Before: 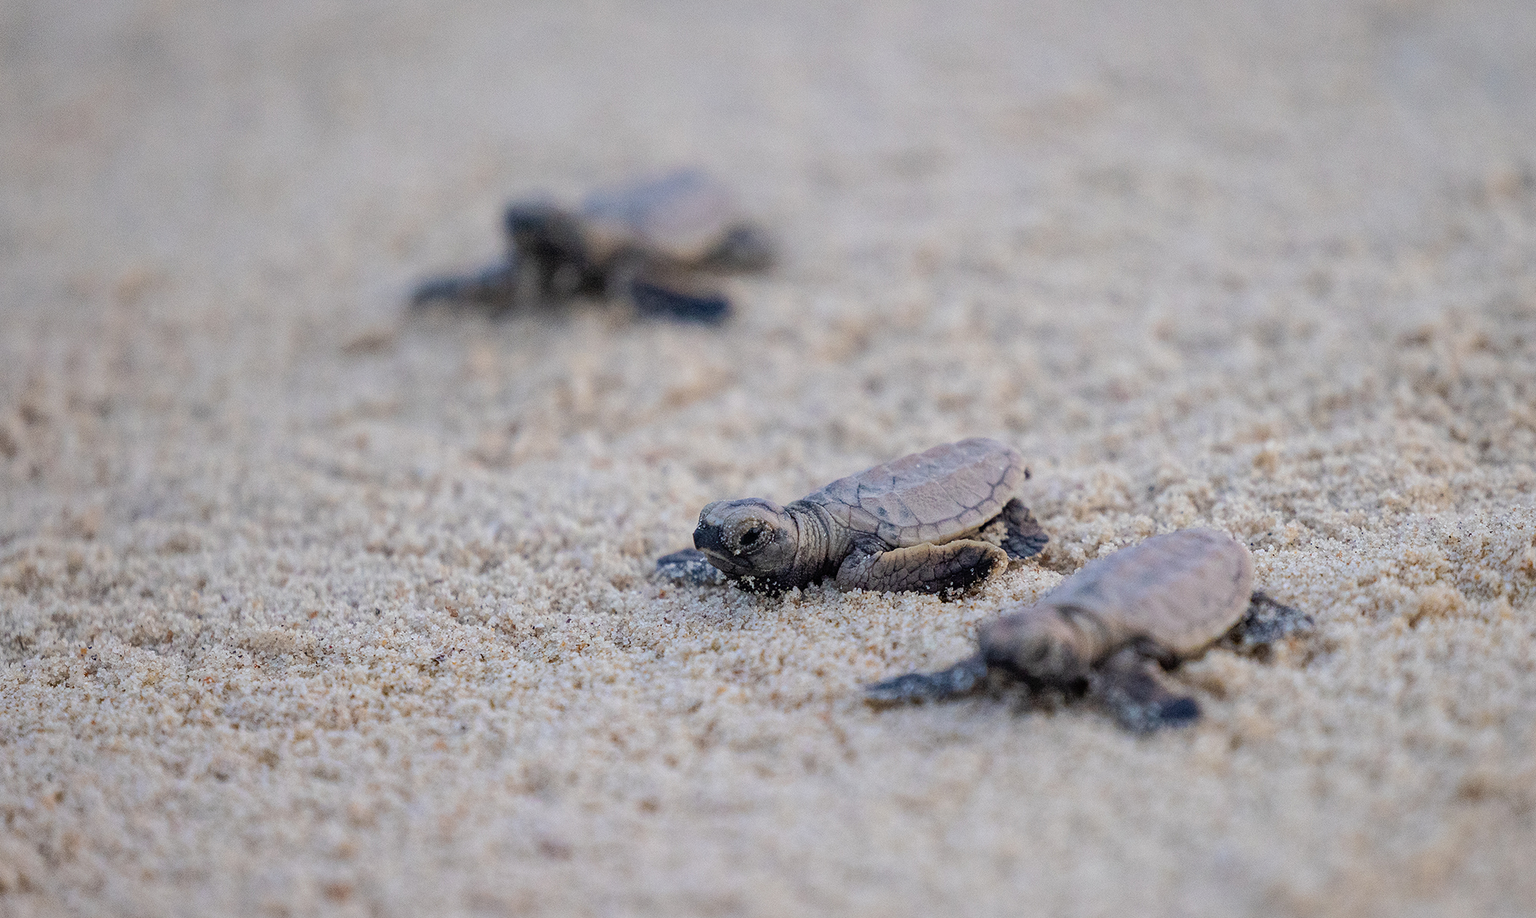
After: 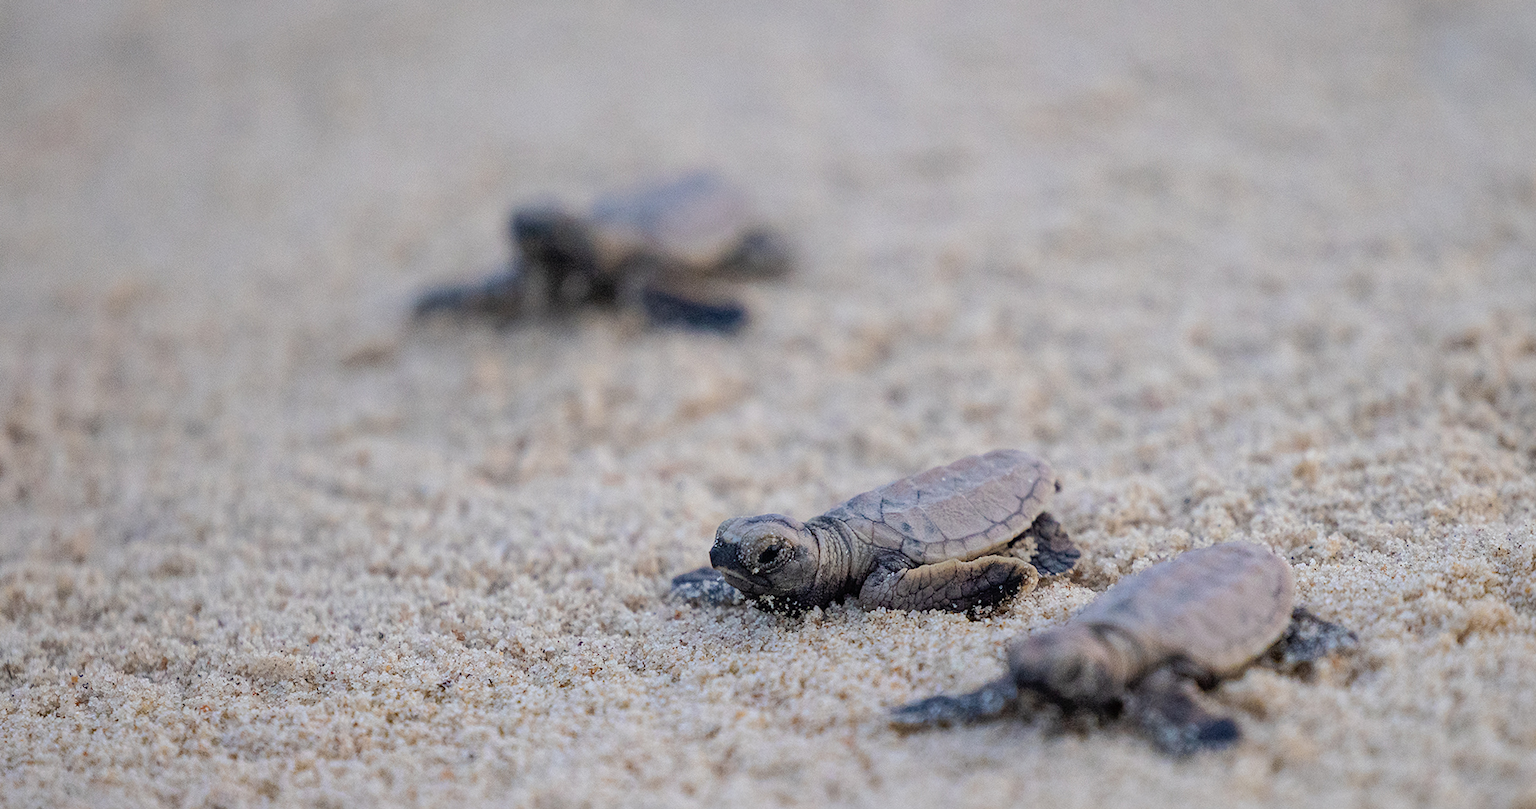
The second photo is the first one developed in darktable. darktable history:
crop and rotate: angle 0.462°, left 0.264%, right 2.558%, bottom 14.296%
